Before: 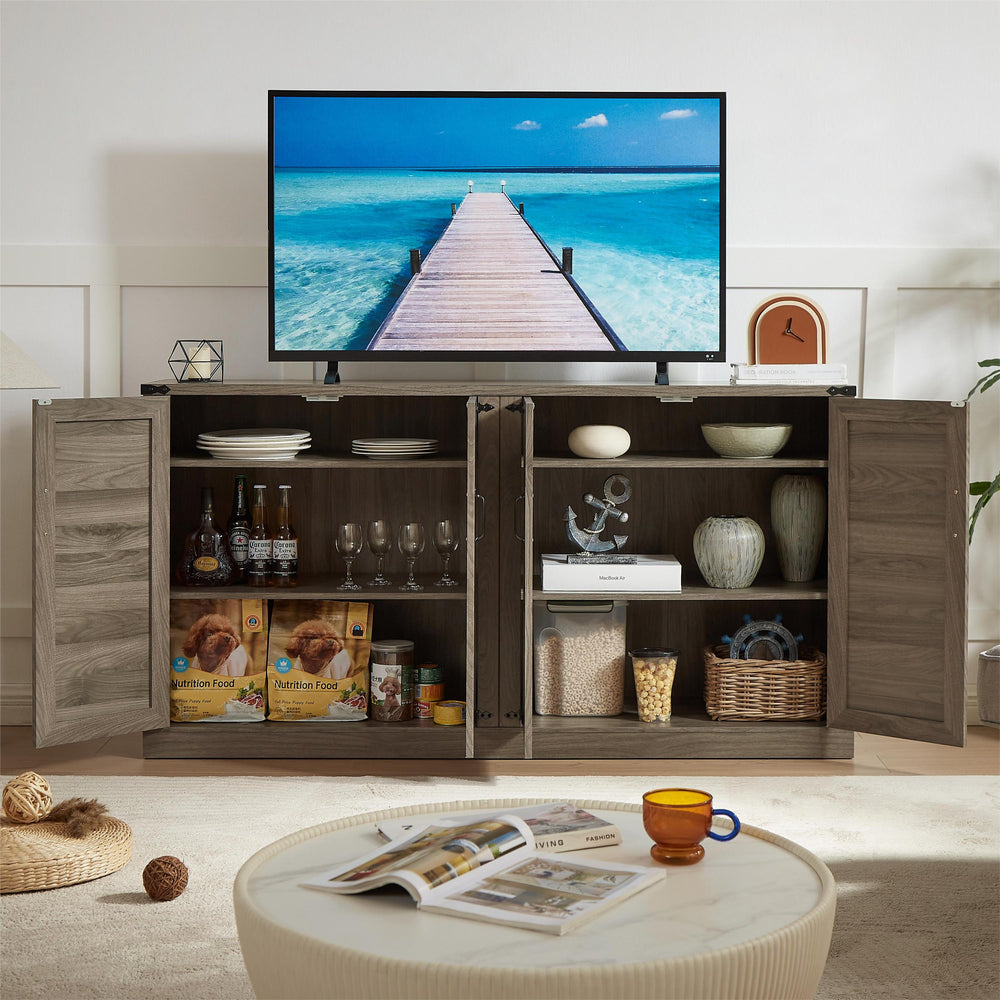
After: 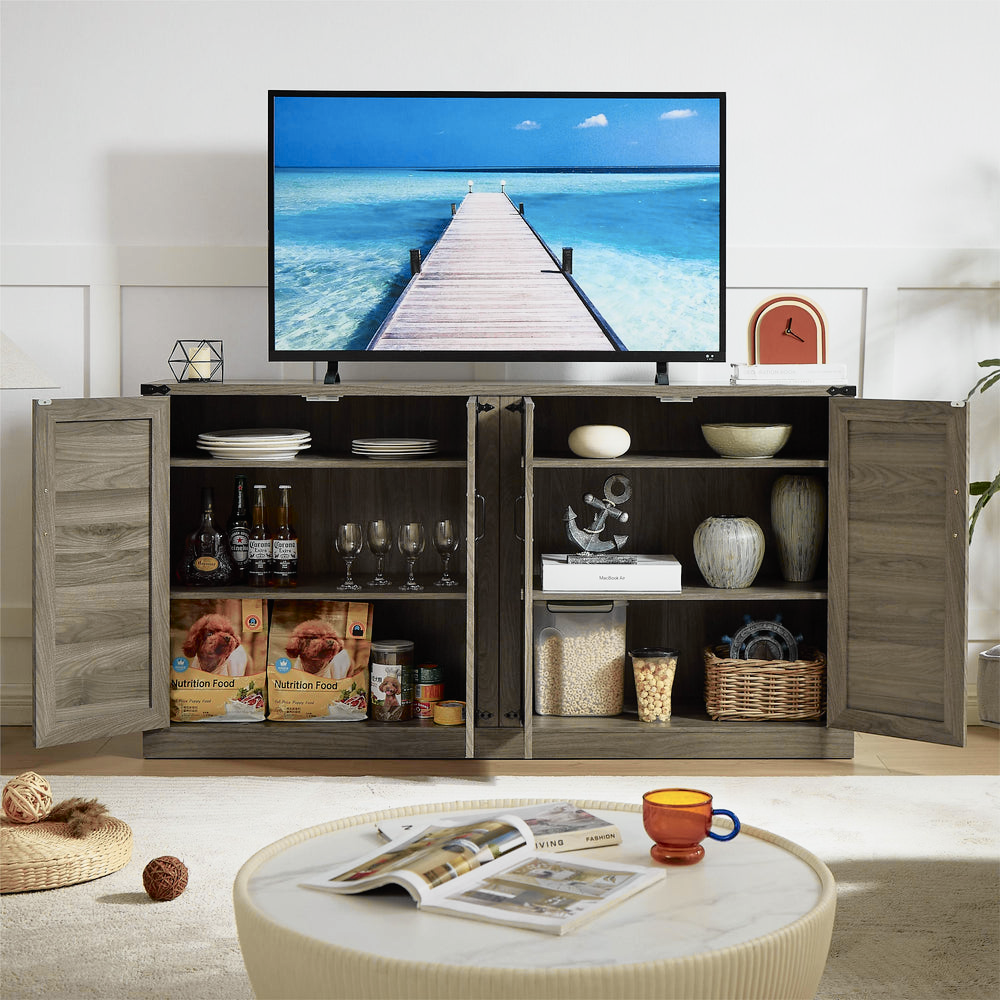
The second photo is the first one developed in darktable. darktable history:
tone curve: curves: ch0 [(0, 0.009) (0.105, 0.08) (0.195, 0.18) (0.283, 0.316) (0.384, 0.434) (0.485, 0.531) (0.638, 0.69) (0.81, 0.872) (1, 0.977)]; ch1 [(0, 0) (0.161, 0.092) (0.35, 0.33) (0.379, 0.401) (0.456, 0.469) (0.502, 0.5) (0.525, 0.514) (0.586, 0.617) (0.635, 0.655) (1, 1)]; ch2 [(0, 0) (0.371, 0.362) (0.437, 0.437) (0.48, 0.49) (0.53, 0.515) (0.56, 0.571) (0.622, 0.606) (1, 1)], color space Lab, independent channels, preserve colors none
exposure: black level correction 0.001, compensate highlight preservation false
